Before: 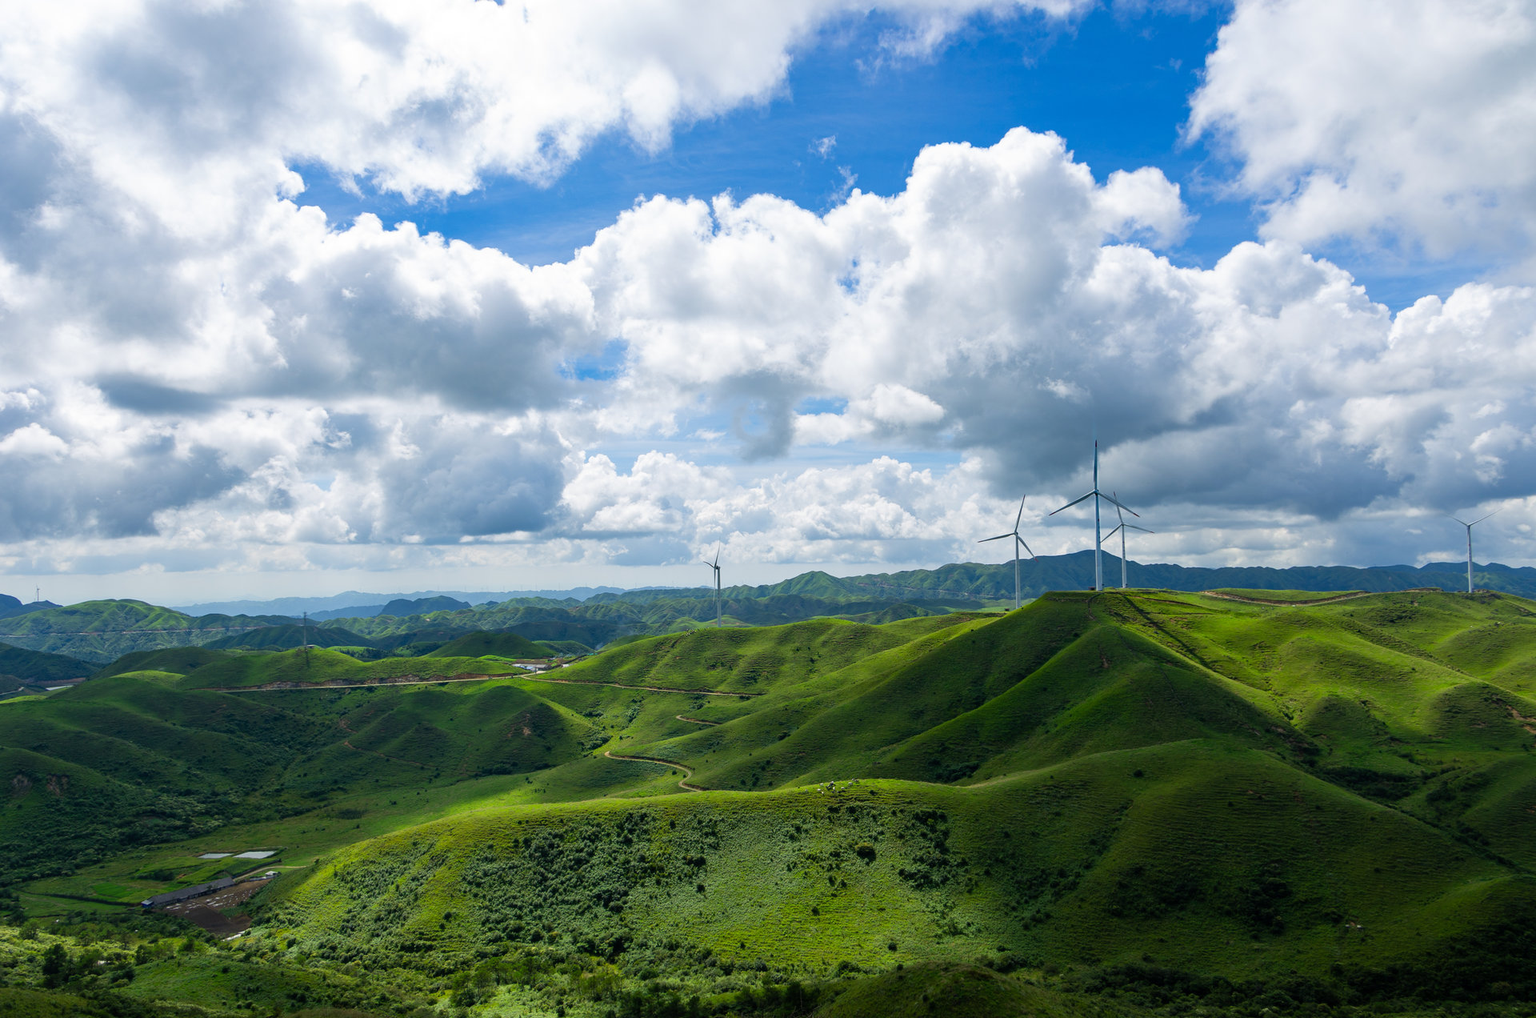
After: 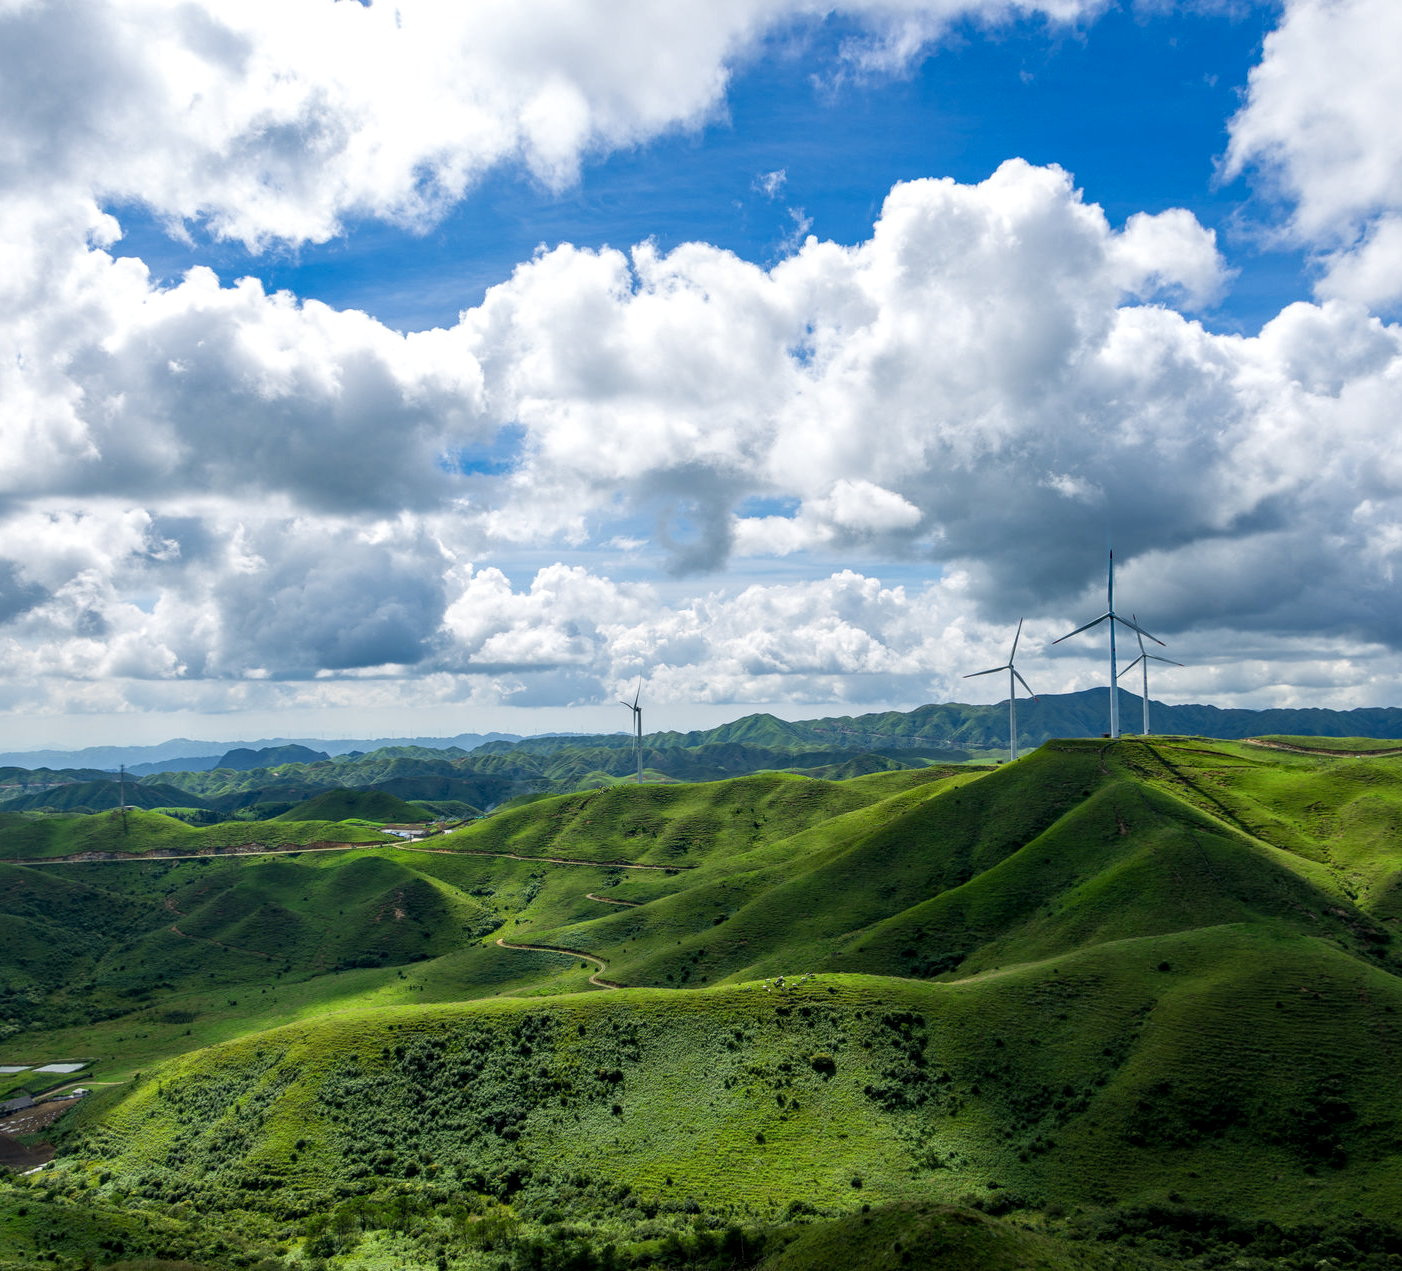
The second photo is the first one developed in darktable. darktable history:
crop: left 13.531%, right 13.423%
local contrast: detail 130%
